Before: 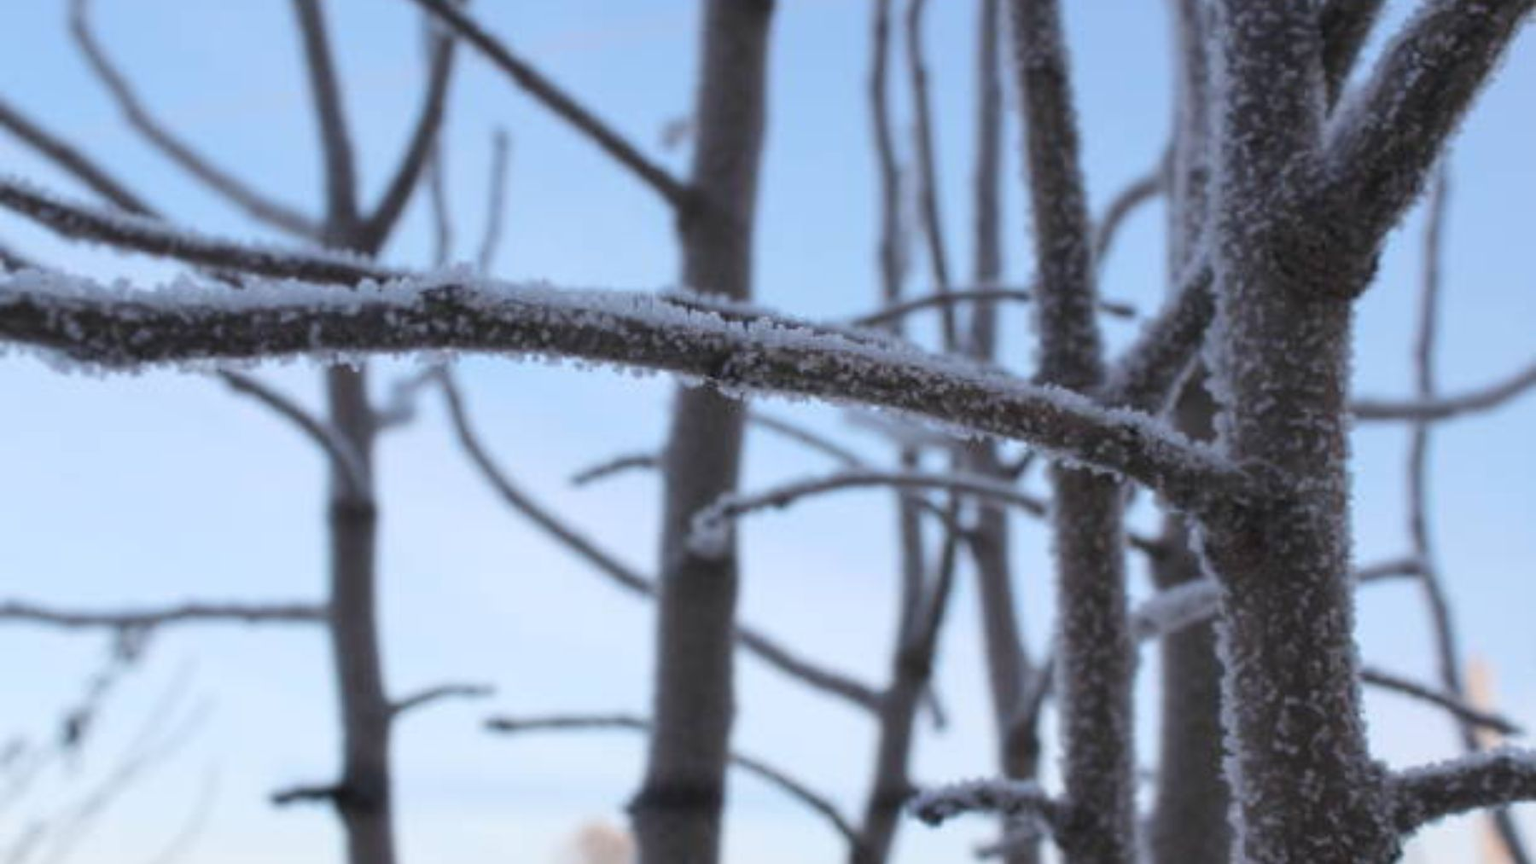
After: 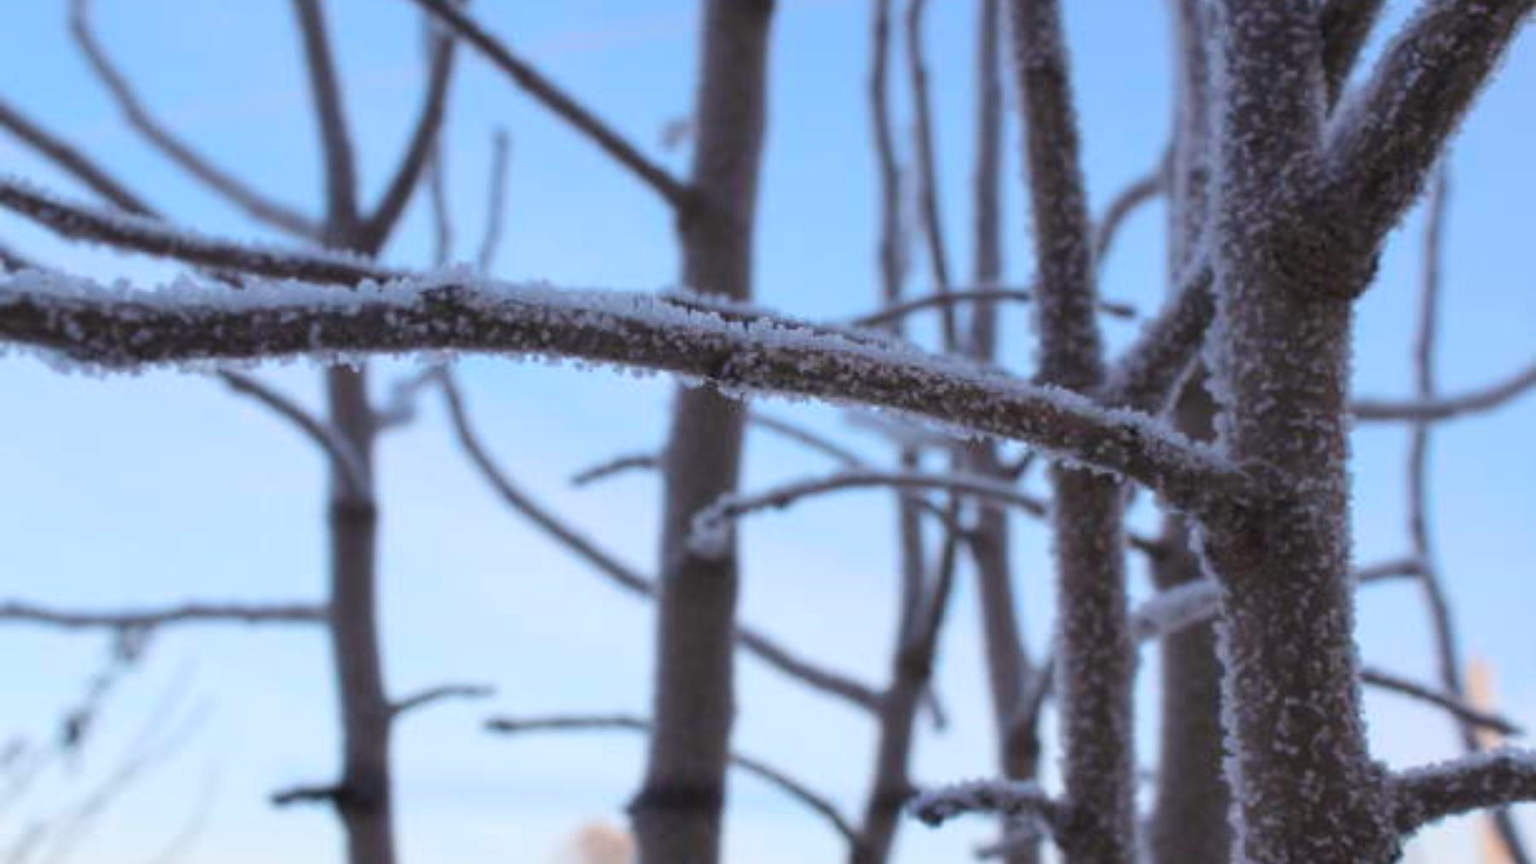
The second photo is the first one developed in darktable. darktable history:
color balance rgb: power › chroma 0.303%, power › hue 22.27°, perceptual saturation grading › global saturation 31.014%, global vibrance 20%
